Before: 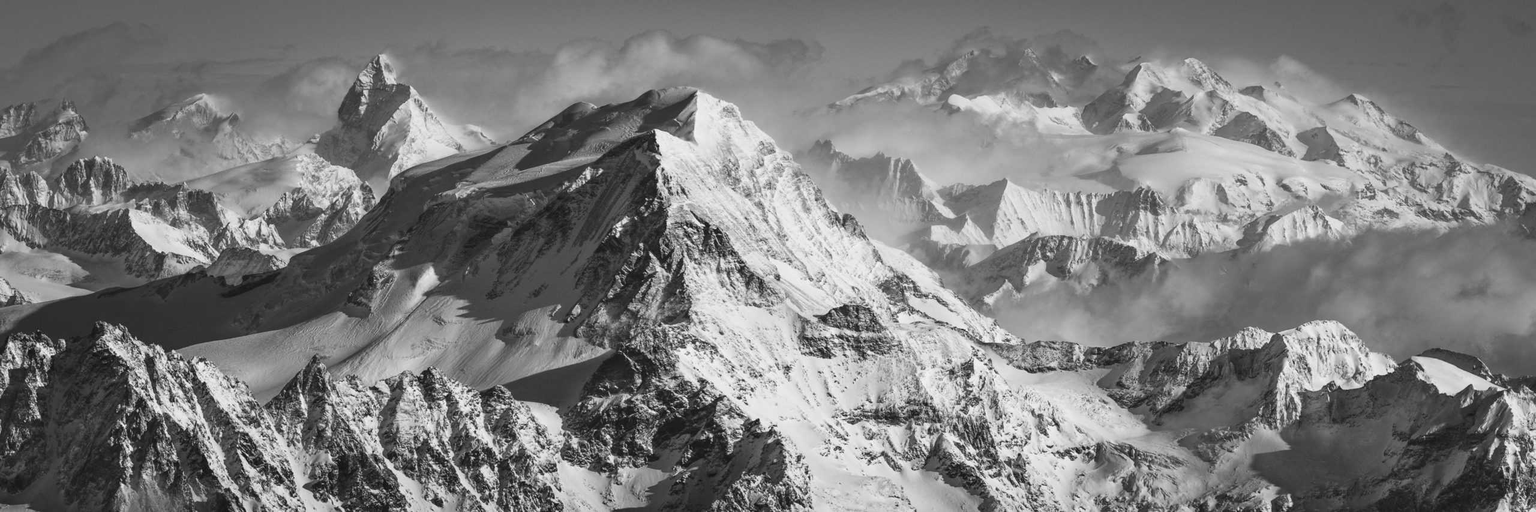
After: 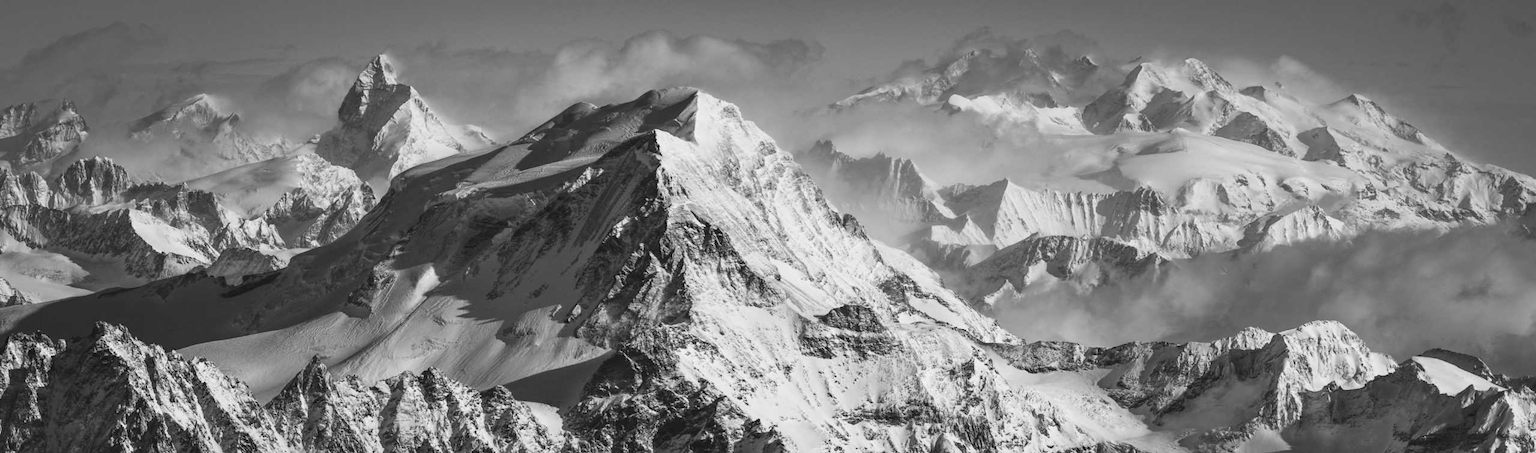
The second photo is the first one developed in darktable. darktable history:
crop and rotate: top 0%, bottom 11.454%
